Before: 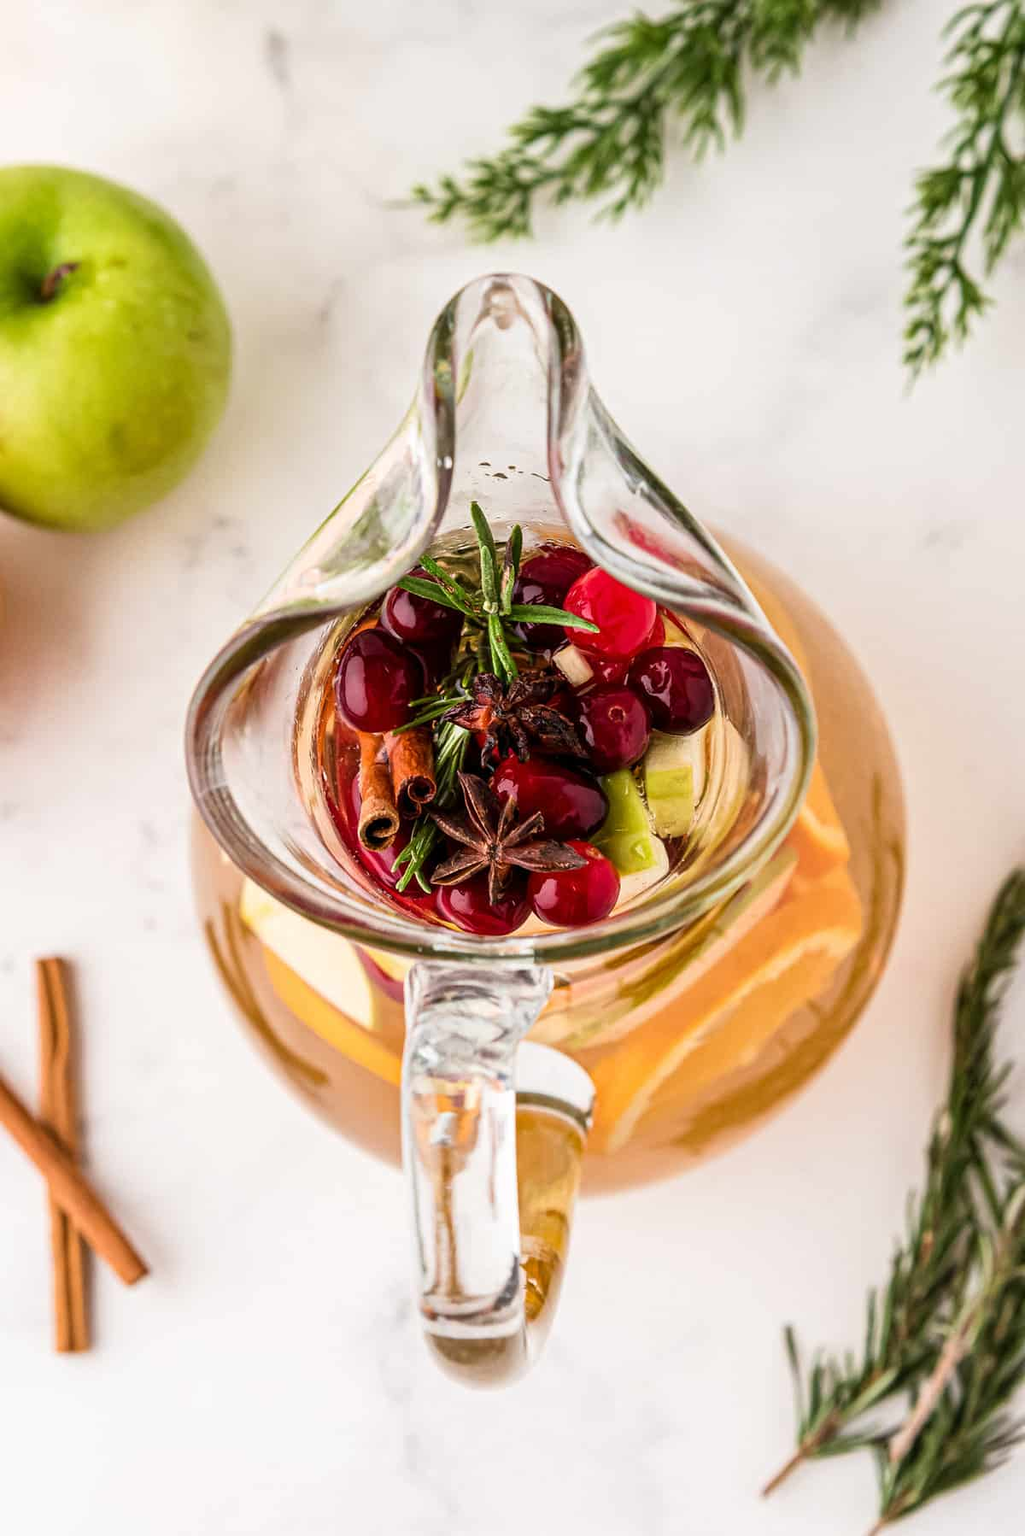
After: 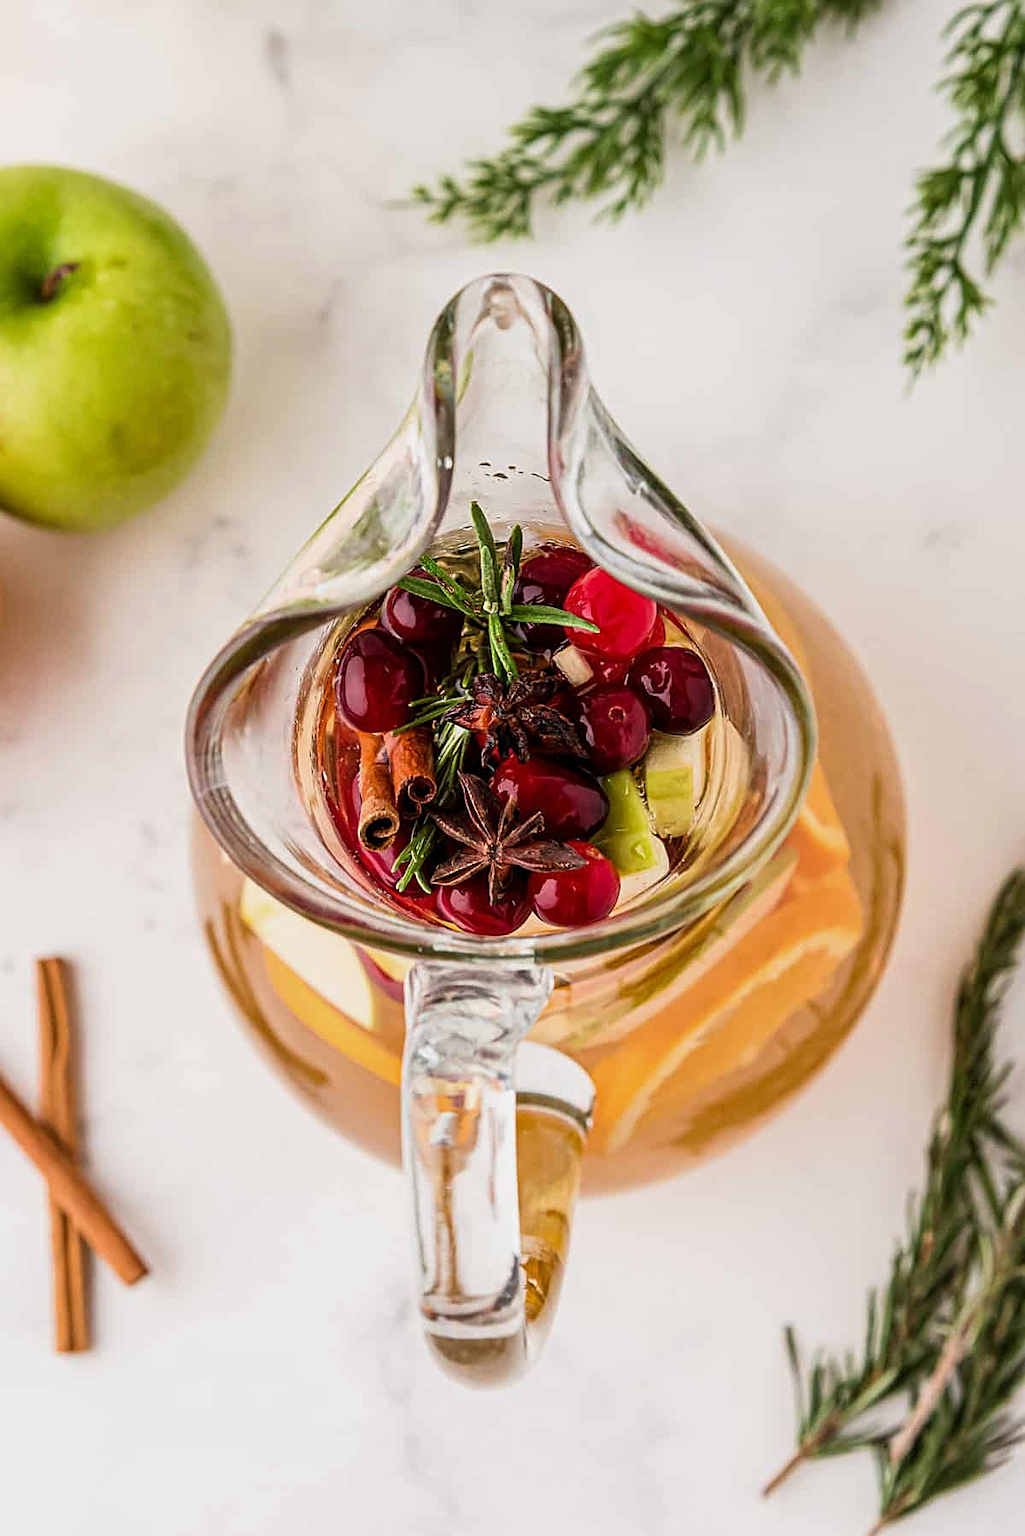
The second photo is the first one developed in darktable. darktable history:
sharpen: on, module defaults
exposure: exposure -0.184 EV, compensate highlight preservation false
